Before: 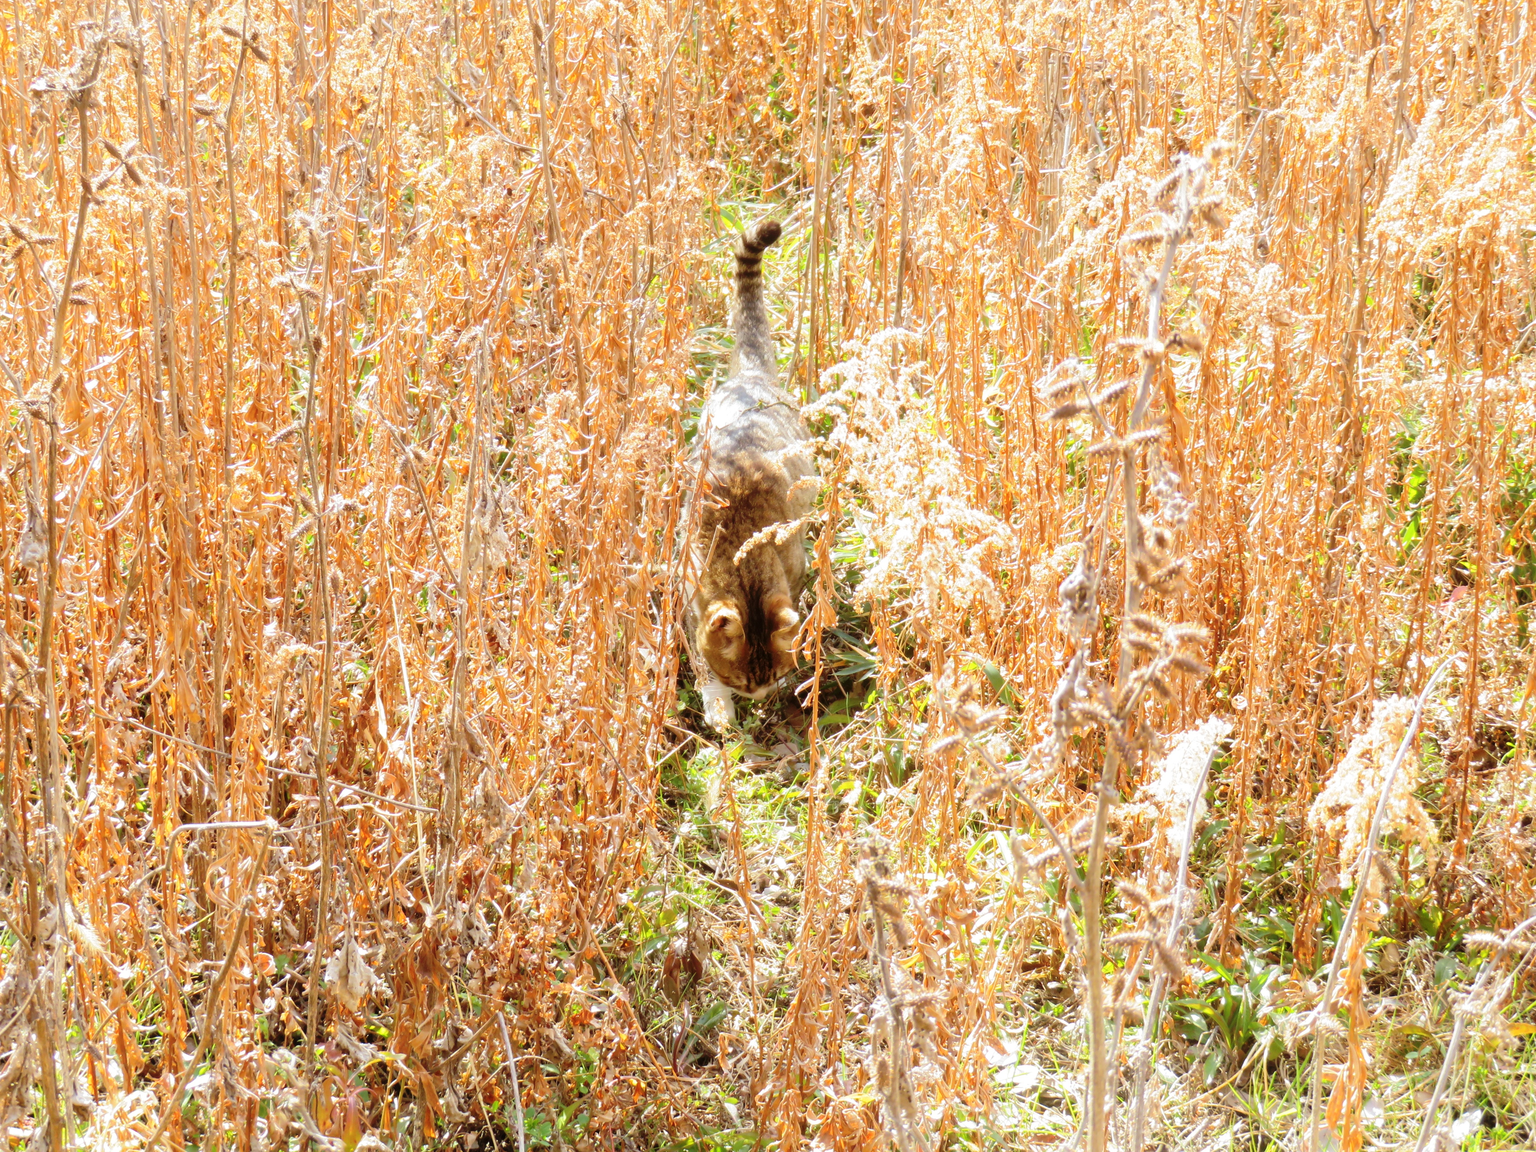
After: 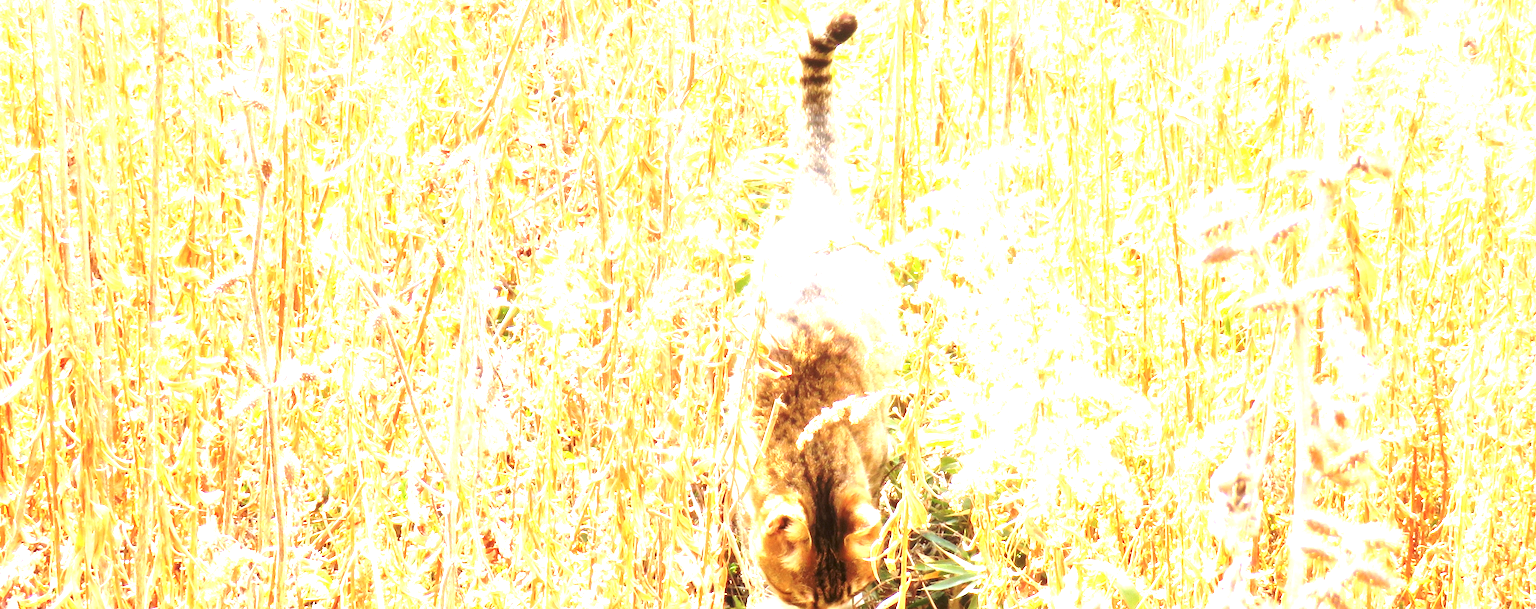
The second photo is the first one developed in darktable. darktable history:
crop: left 7.036%, top 18.398%, right 14.379%, bottom 40.043%
exposure: black level correction 0, exposure 1.75 EV, compensate exposure bias true, compensate highlight preservation false
